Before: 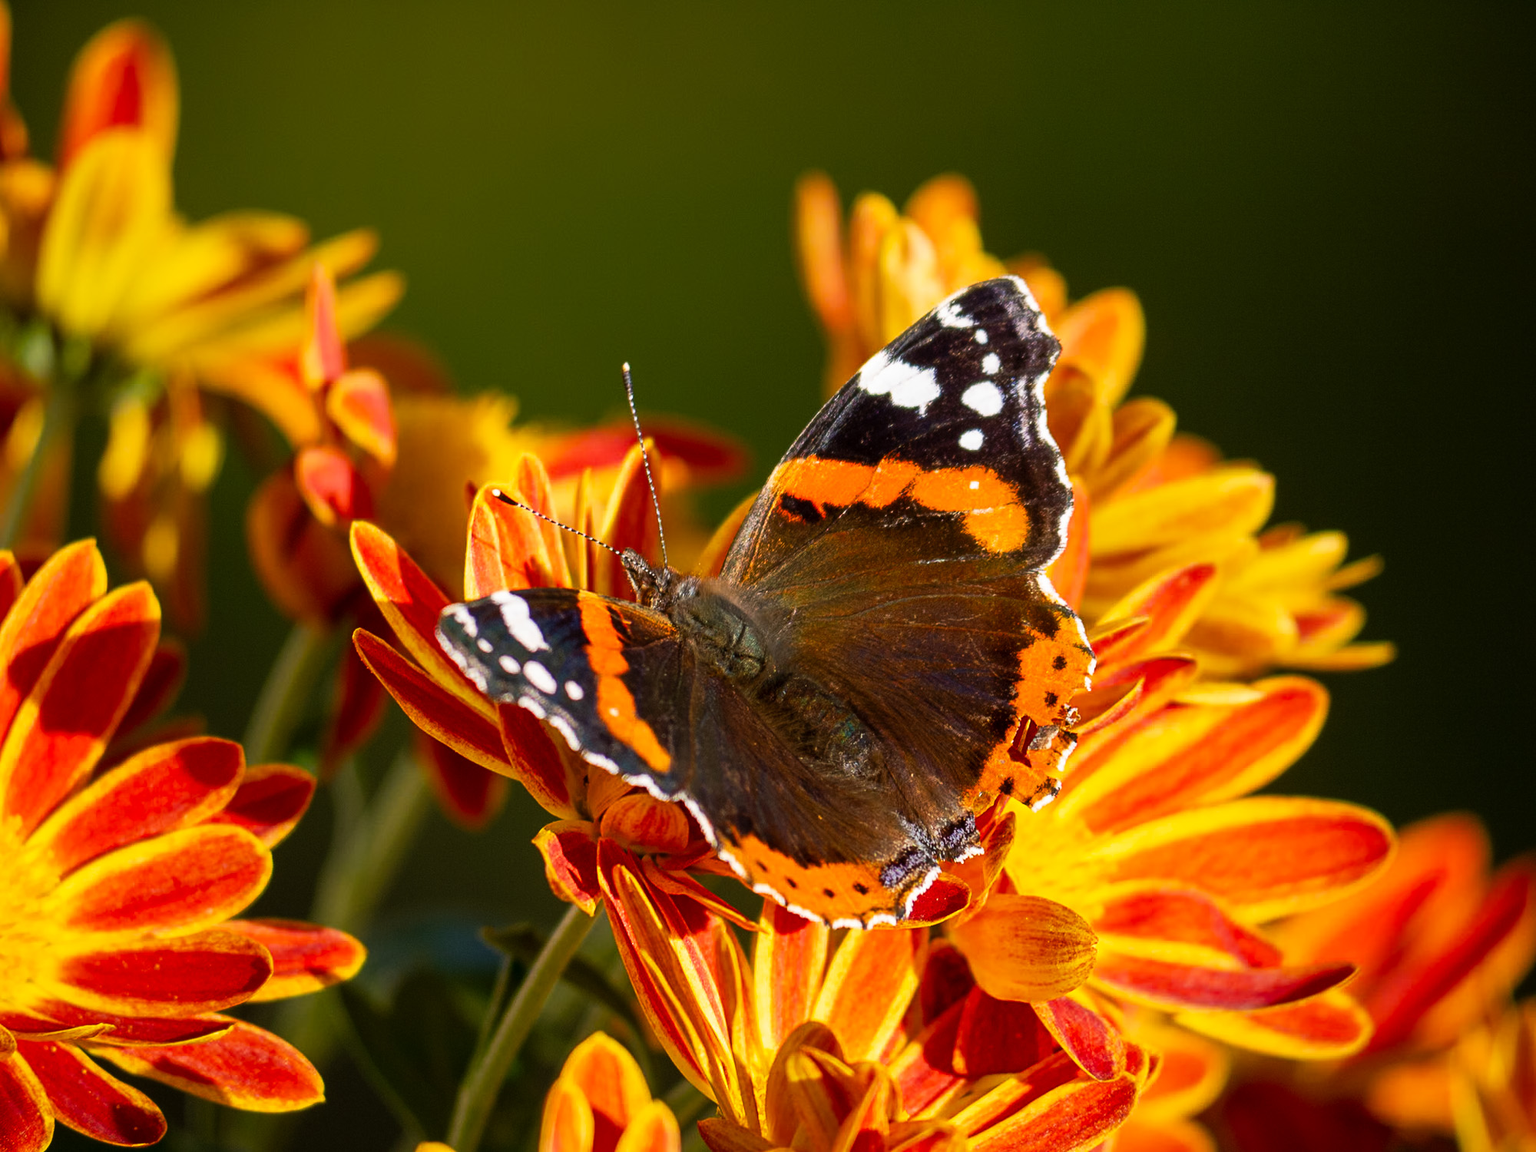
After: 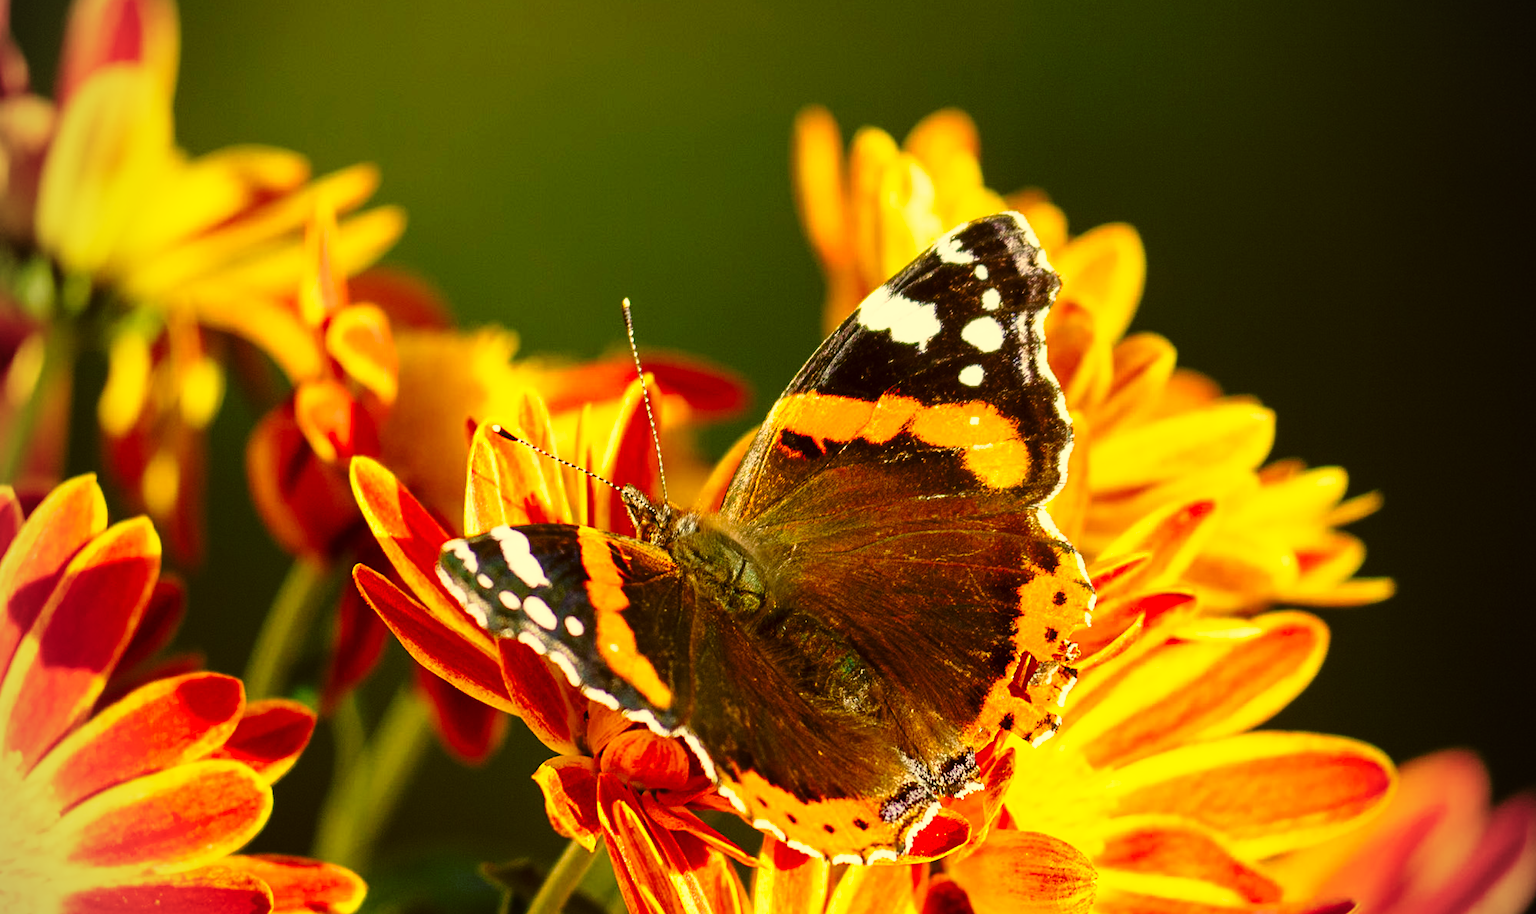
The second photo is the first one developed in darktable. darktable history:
exposure: compensate highlight preservation false
vignetting: unbound false
color correction: highlights a* 0.14, highlights b* 29.73, shadows a* -0.174, shadows b* 21.86
base curve: curves: ch0 [(0, 0) (0.028, 0.03) (0.121, 0.232) (0.46, 0.748) (0.859, 0.968) (1, 1)], preserve colors none
crop and rotate: top 5.658%, bottom 14.92%
